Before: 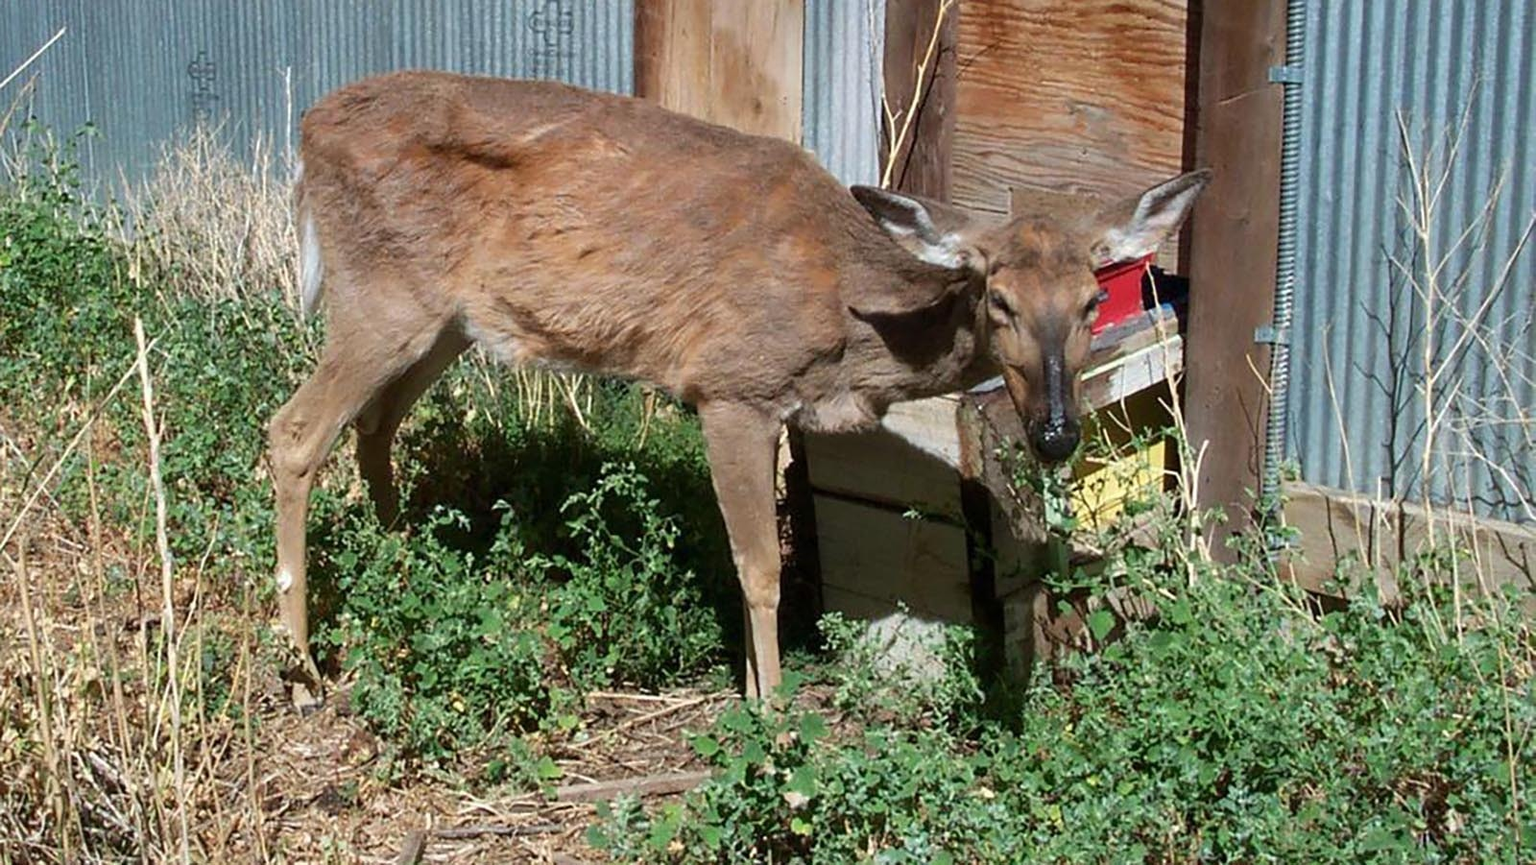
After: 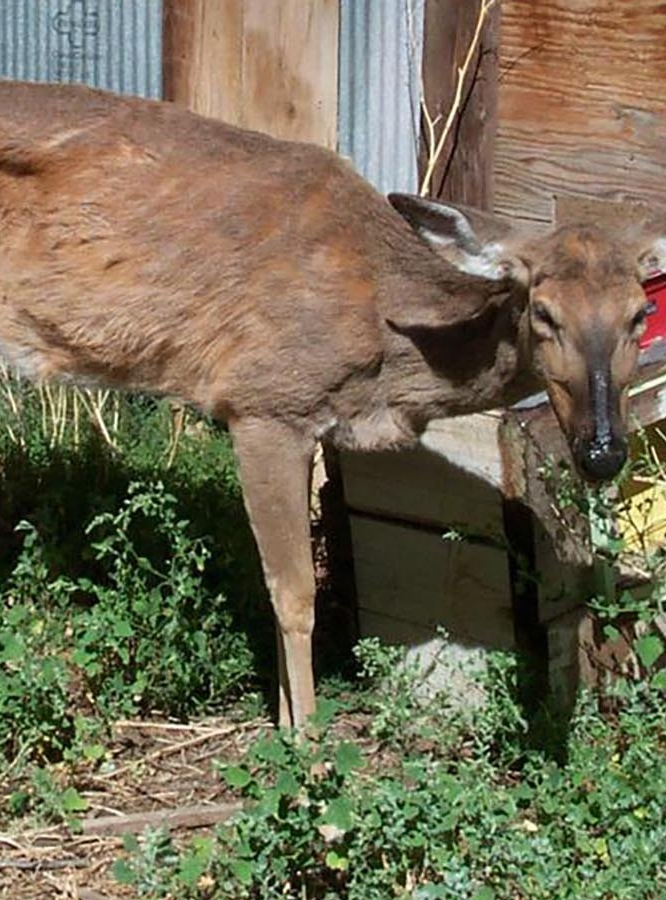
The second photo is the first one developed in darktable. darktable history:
crop: left 31.142%, right 27.231%
